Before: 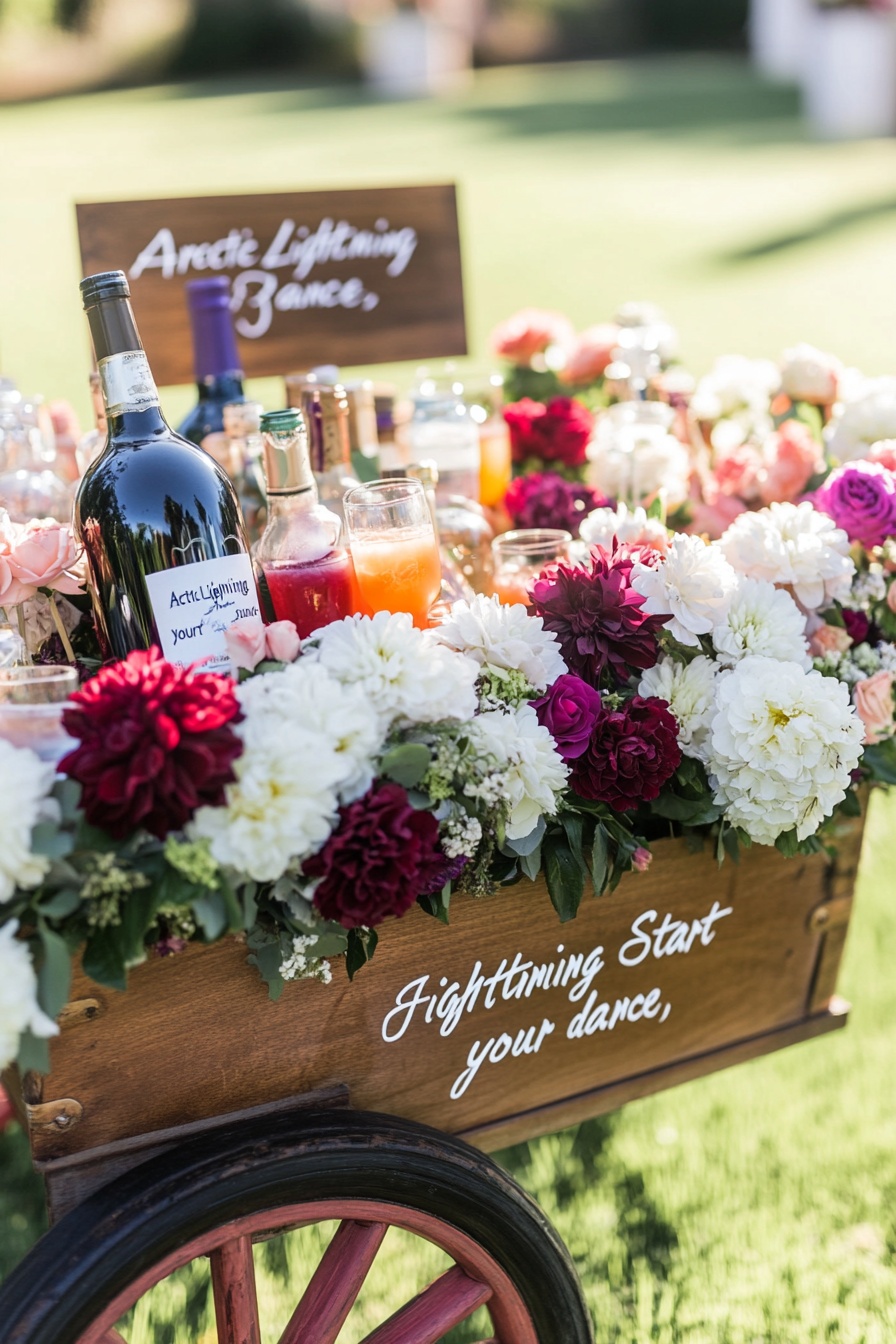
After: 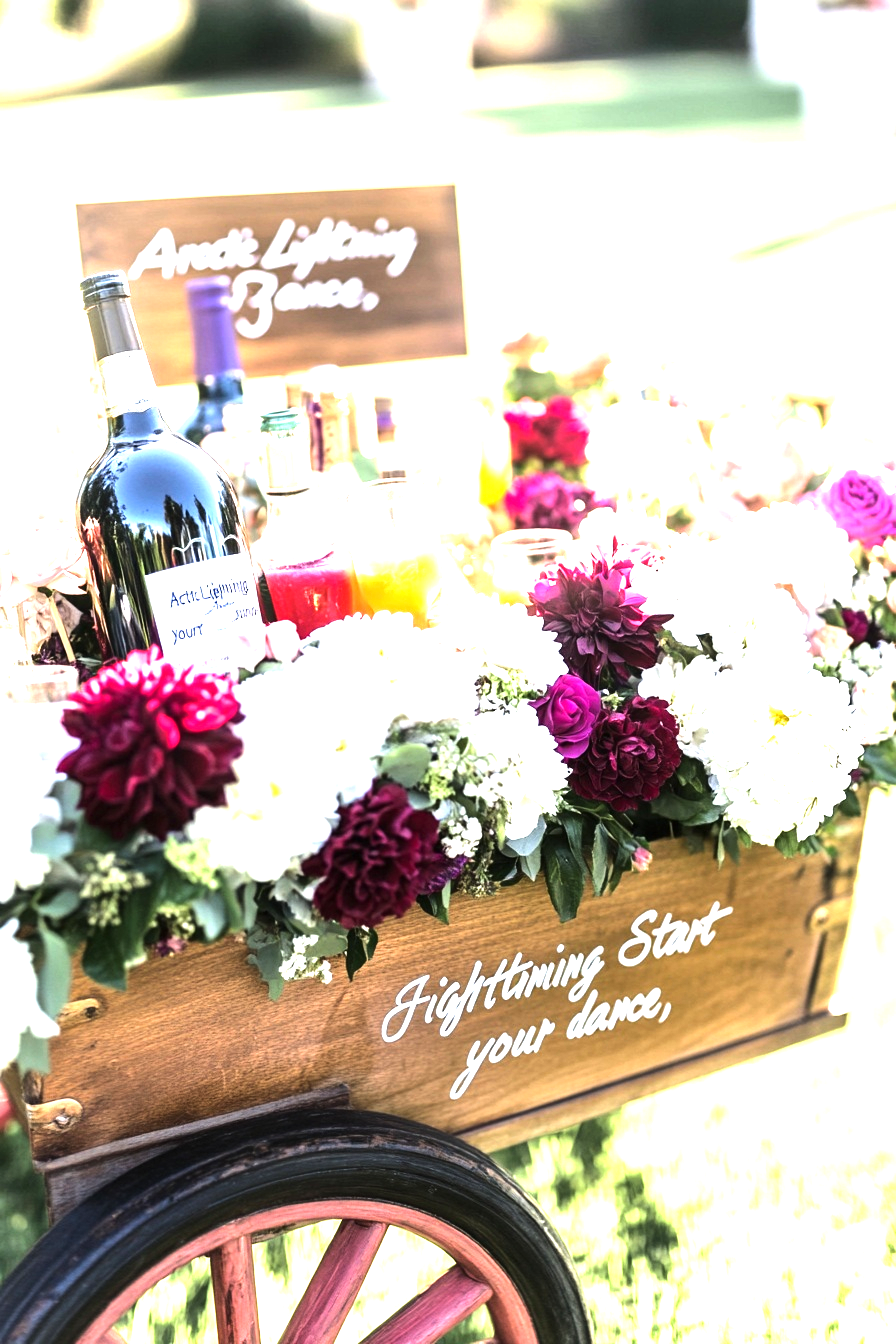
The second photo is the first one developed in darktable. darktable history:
exposure: black level correction 0, exposure 1.388 EV, compensate exposure bias true, compensate highlight preservation false
tone equalizer: -8 EV -0.75 EV, -7 EV -0.7 EV, -6 EV -0.6 EV, -5 EV -0.4 EV, -3 EV 0.4 EV, -2 EV 0.6 EV, -1 EV 0.7 EV, +0 EV 0.75 EV, edges refinement/feathering 500, mask exposure compensation -1.57 EV, preserve details no
